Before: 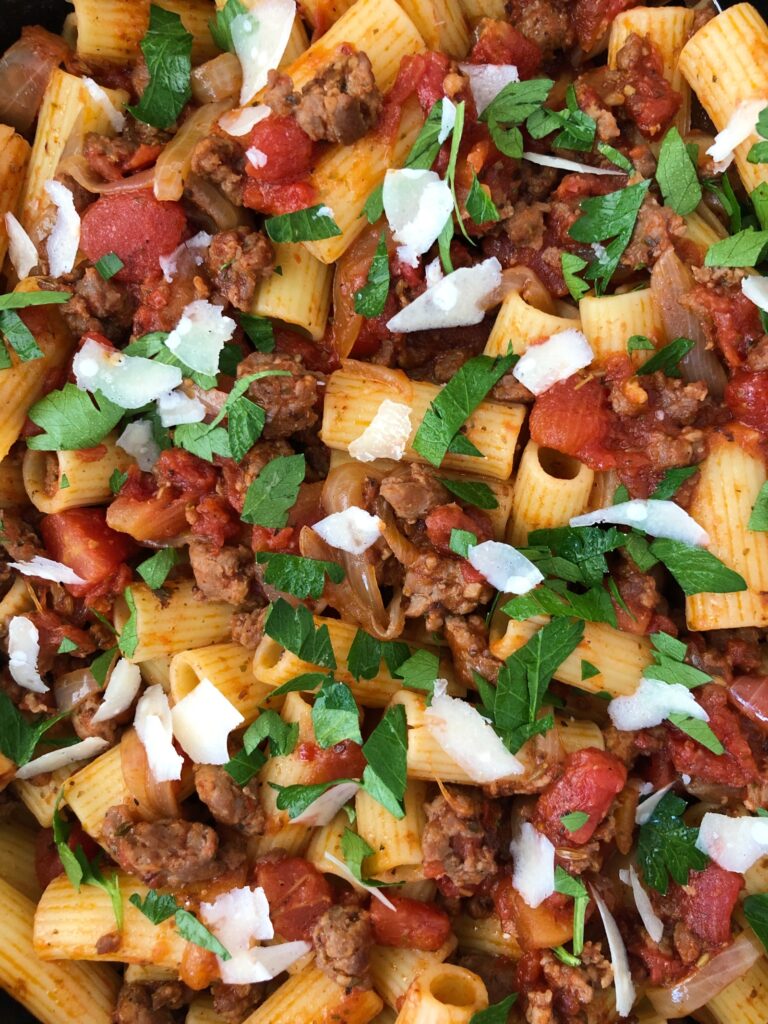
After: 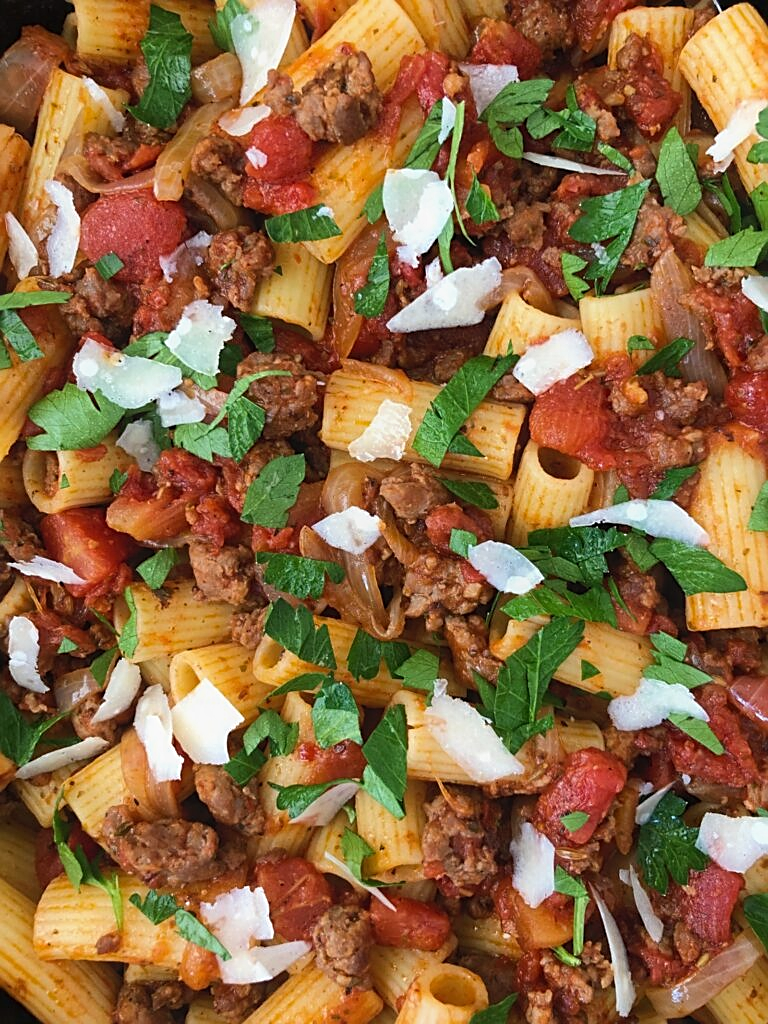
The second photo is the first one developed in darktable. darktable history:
contrast equalizer: y [[0.439, 0.44, 0.442, 0.457, 0.493, 0.498], [0.5 ×6], [0.5 ×6], [0 ×6], [0 ×6]], mix 0.59
sharpen: on, module defaults
local contrast: highlights 100%, shadows 100%, detail 120%, midtone range 0.2
